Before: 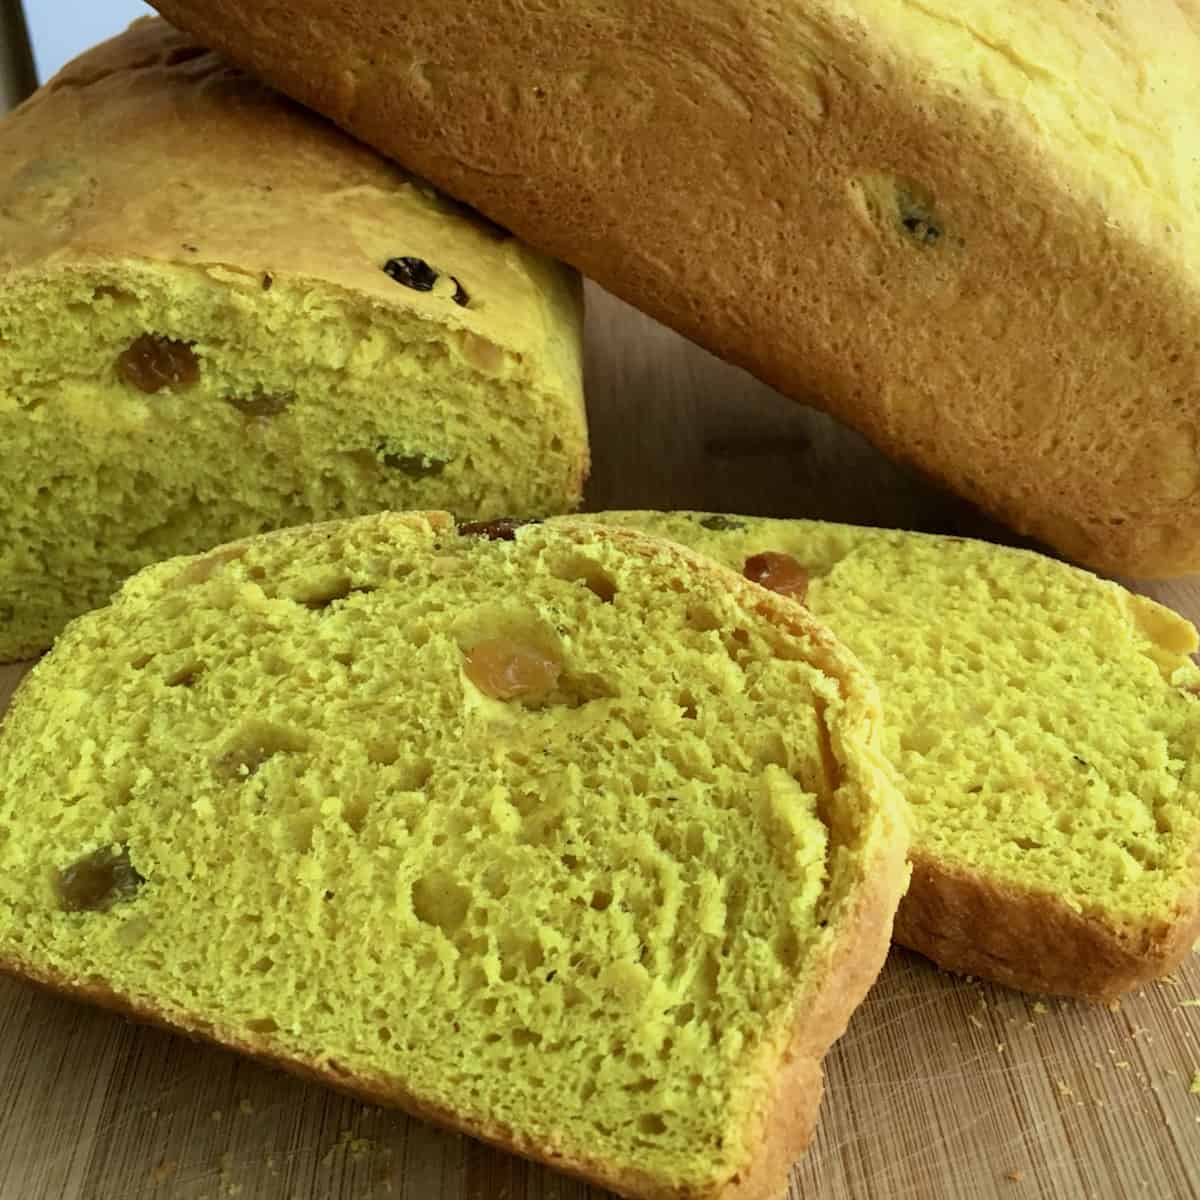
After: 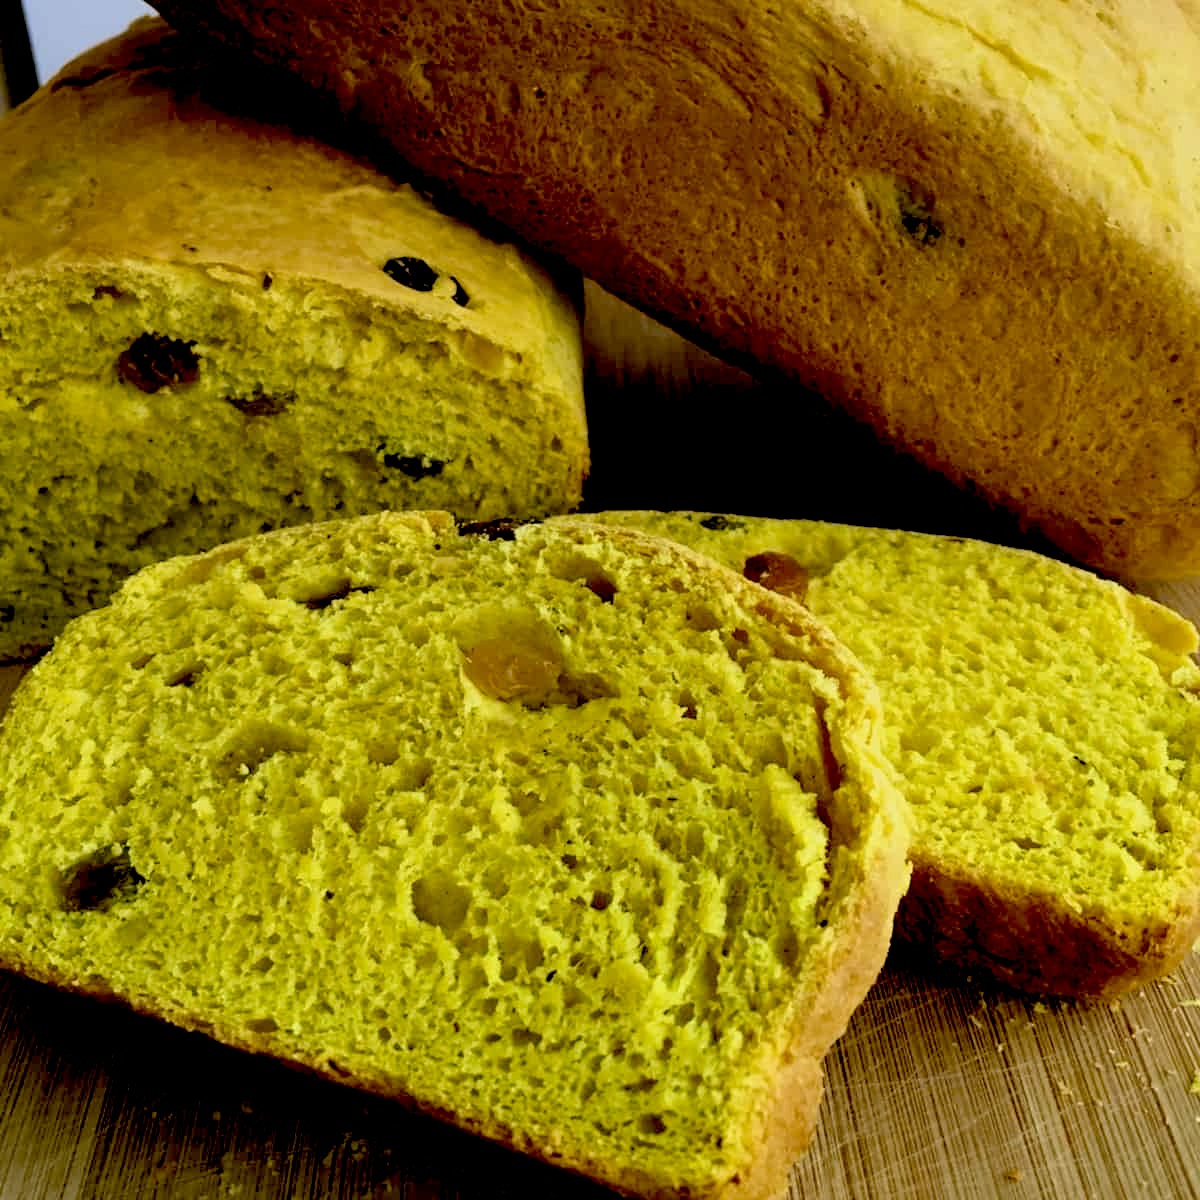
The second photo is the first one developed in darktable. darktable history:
exposure: black level correction 0.056, compensate highlight preservation false
color contrast: green-magenta contrast 0.8, blue-yellow contrast 1.1, unbound 0
graduated density: density 0.38 EV, hardness 21%, rotation -6.11°, saturation 32%
